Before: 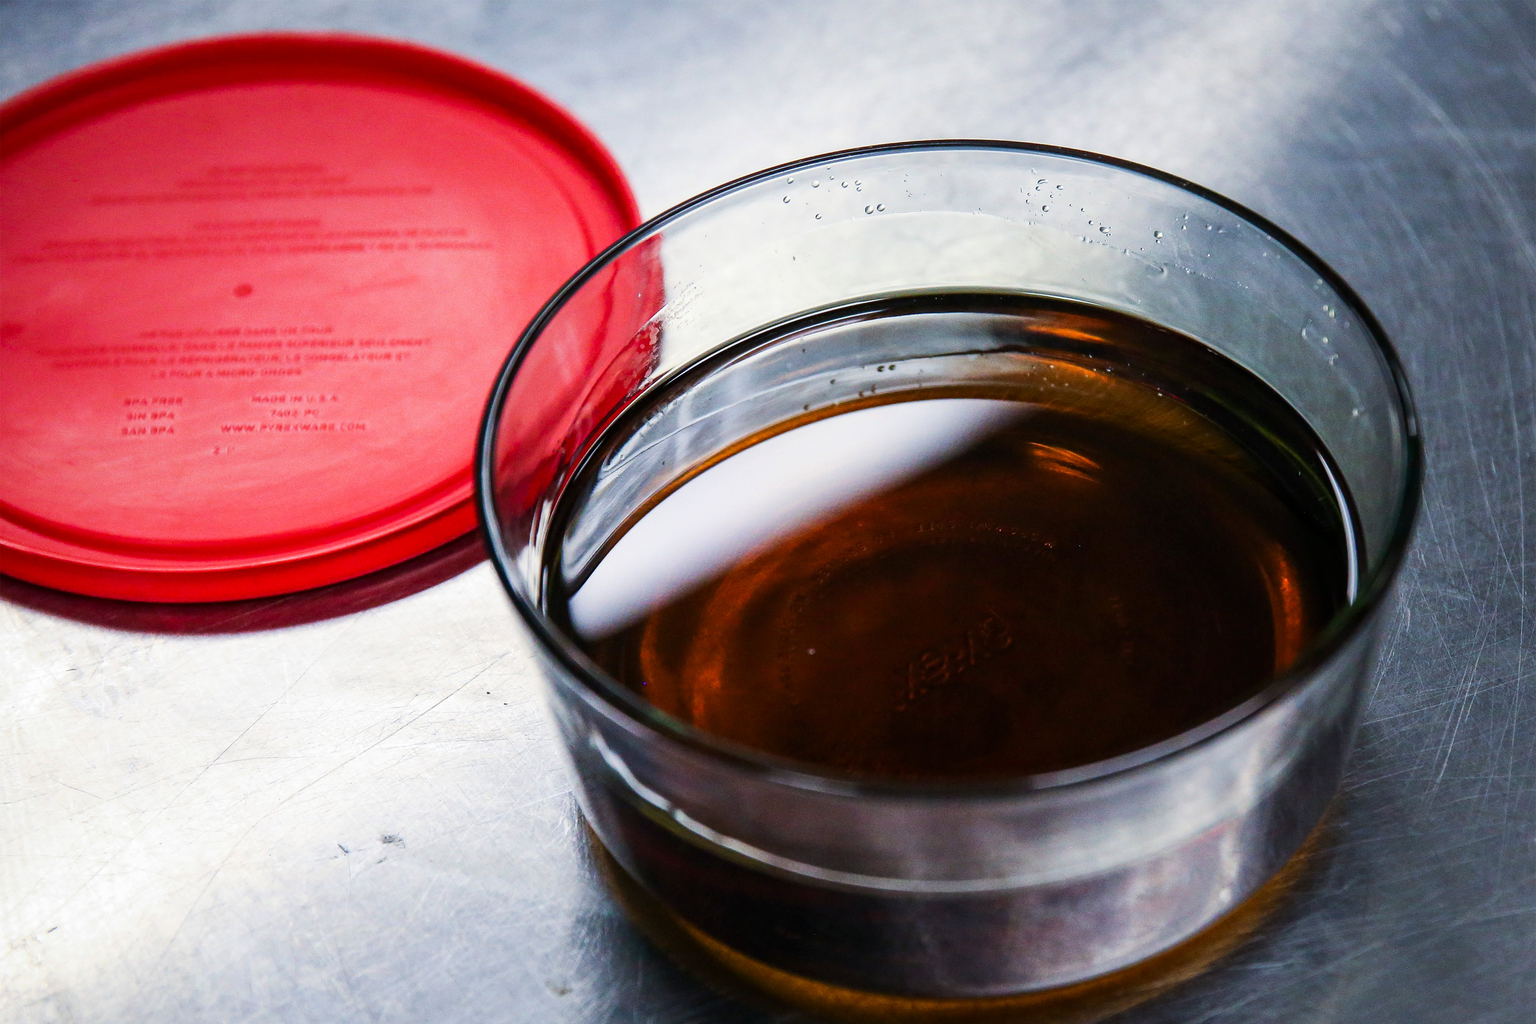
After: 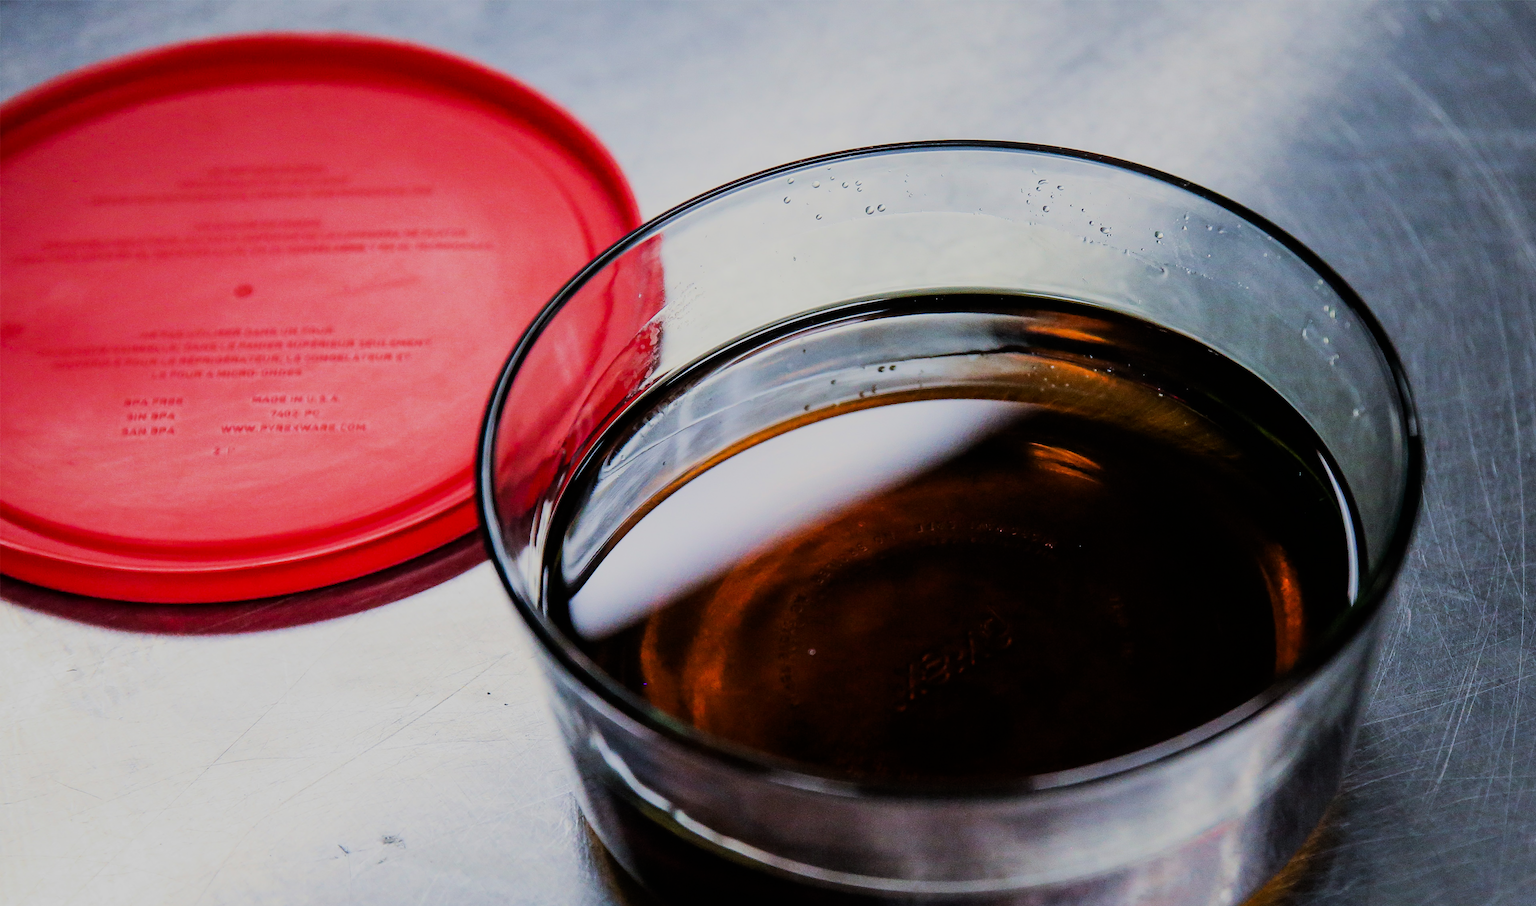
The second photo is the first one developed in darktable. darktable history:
filmic rgb: black relative exposure -7.15 EV, white relative exposure 5.36 EV, hardness 3.02, color science v6 (2022)
crop and rotate: top 0%, bottom 11.49%
